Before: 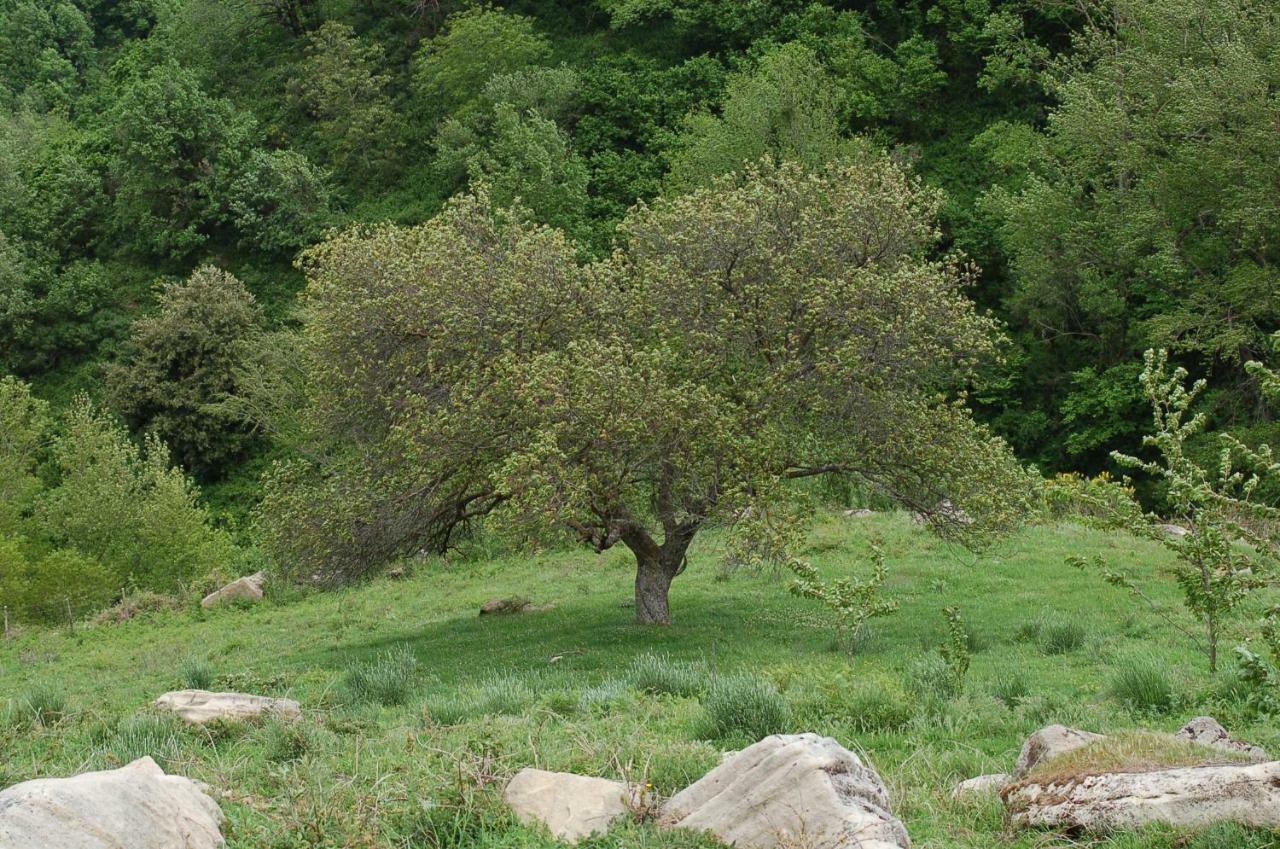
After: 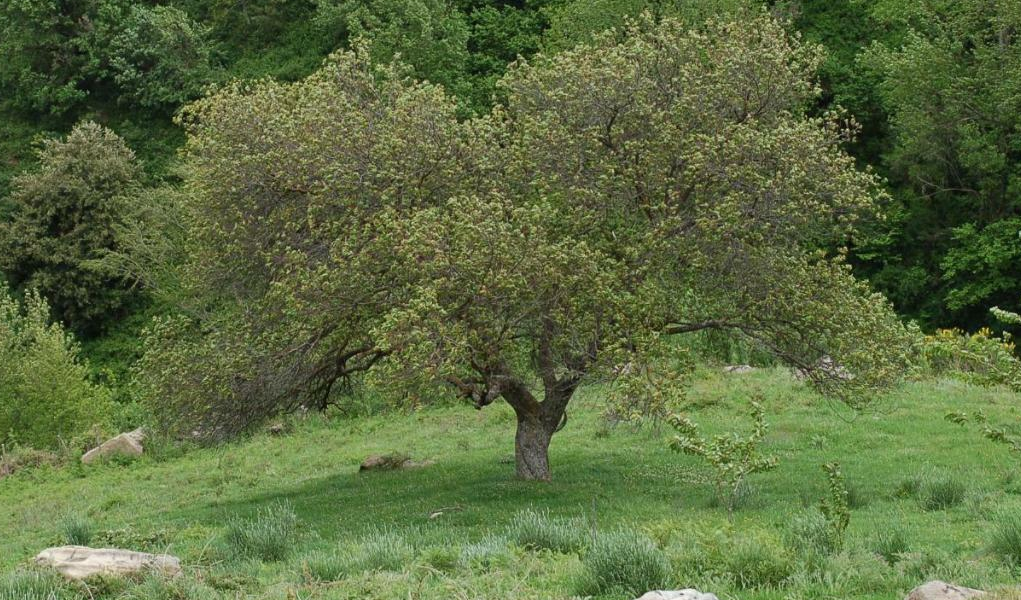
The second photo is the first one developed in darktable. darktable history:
crop: left 9.393%, top 16.967%, right 10.82%, bottom 12.317%
